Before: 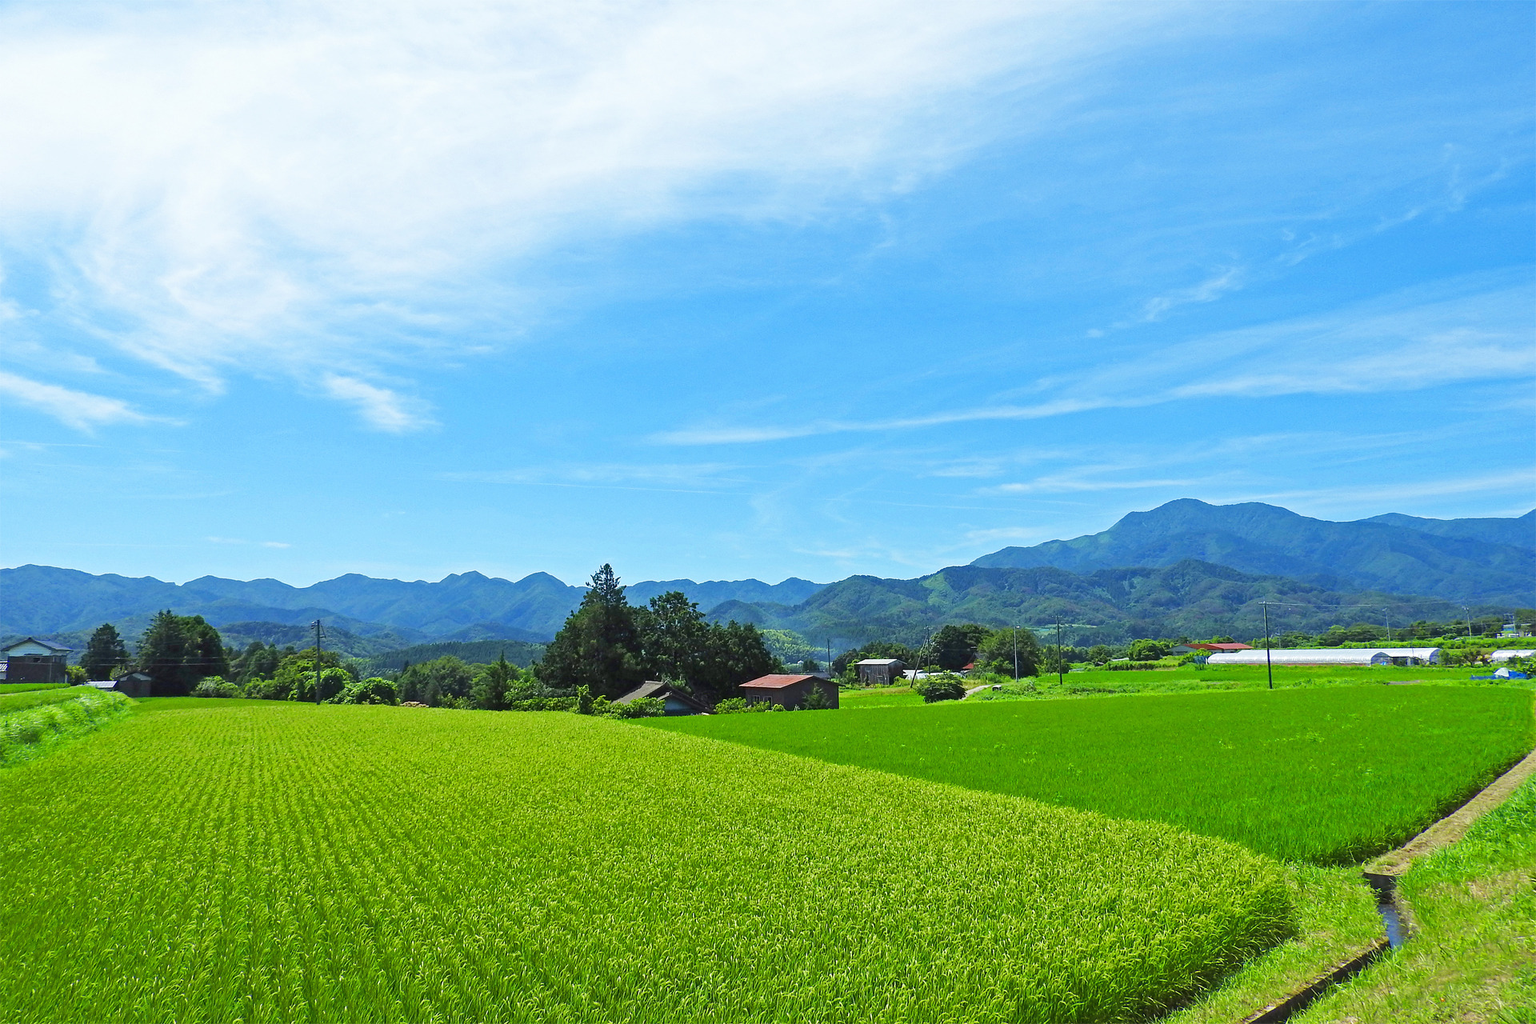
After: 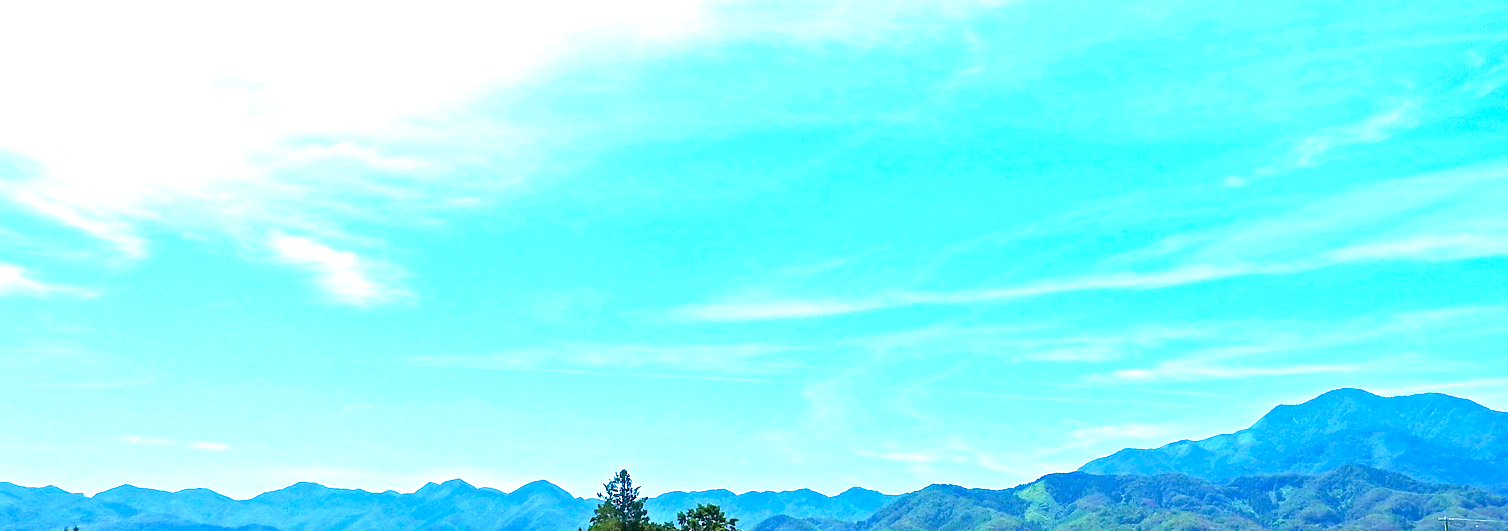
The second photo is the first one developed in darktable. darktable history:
color balance: output saturation 120%
exposure: black level correction 0.011, exposure 1.088 EV, compensate exposure bias true, compensate highlight preservation false
crop: left 7.036%, top 18.398%, right 14.379%, bottom 40.043%
